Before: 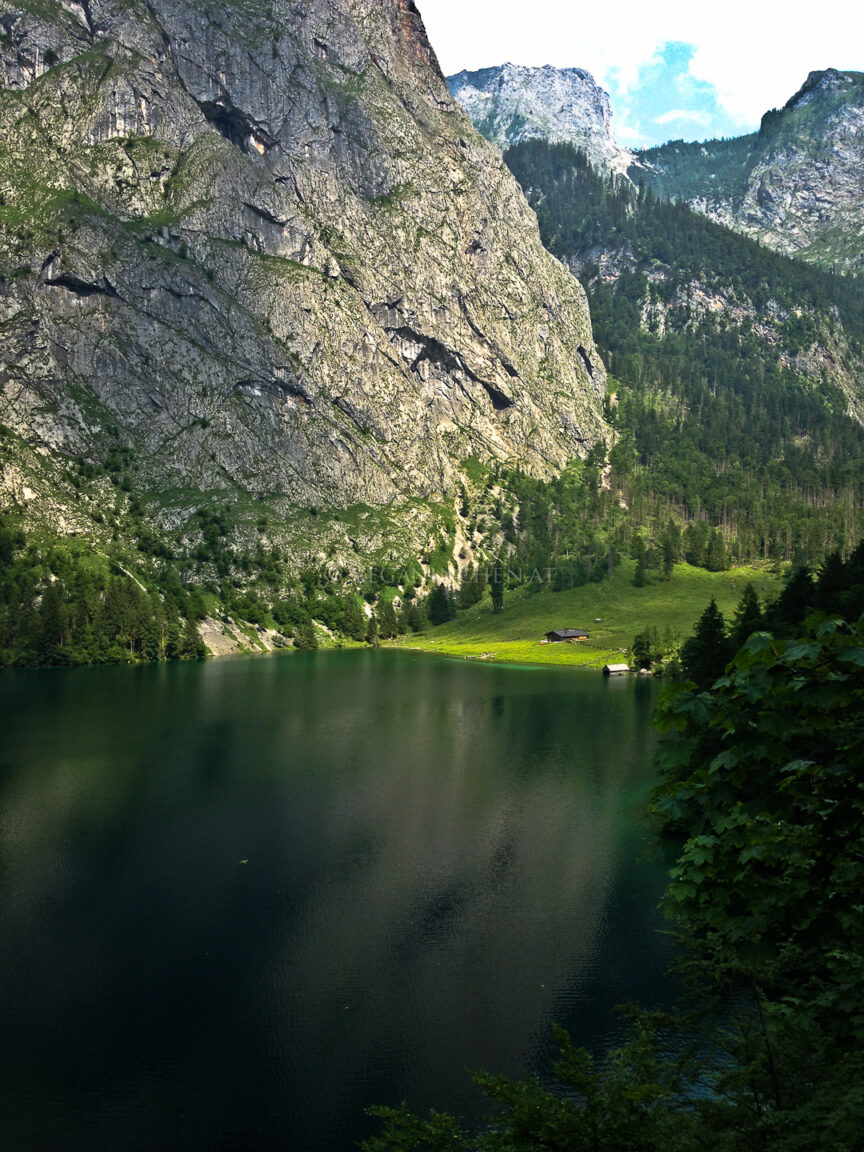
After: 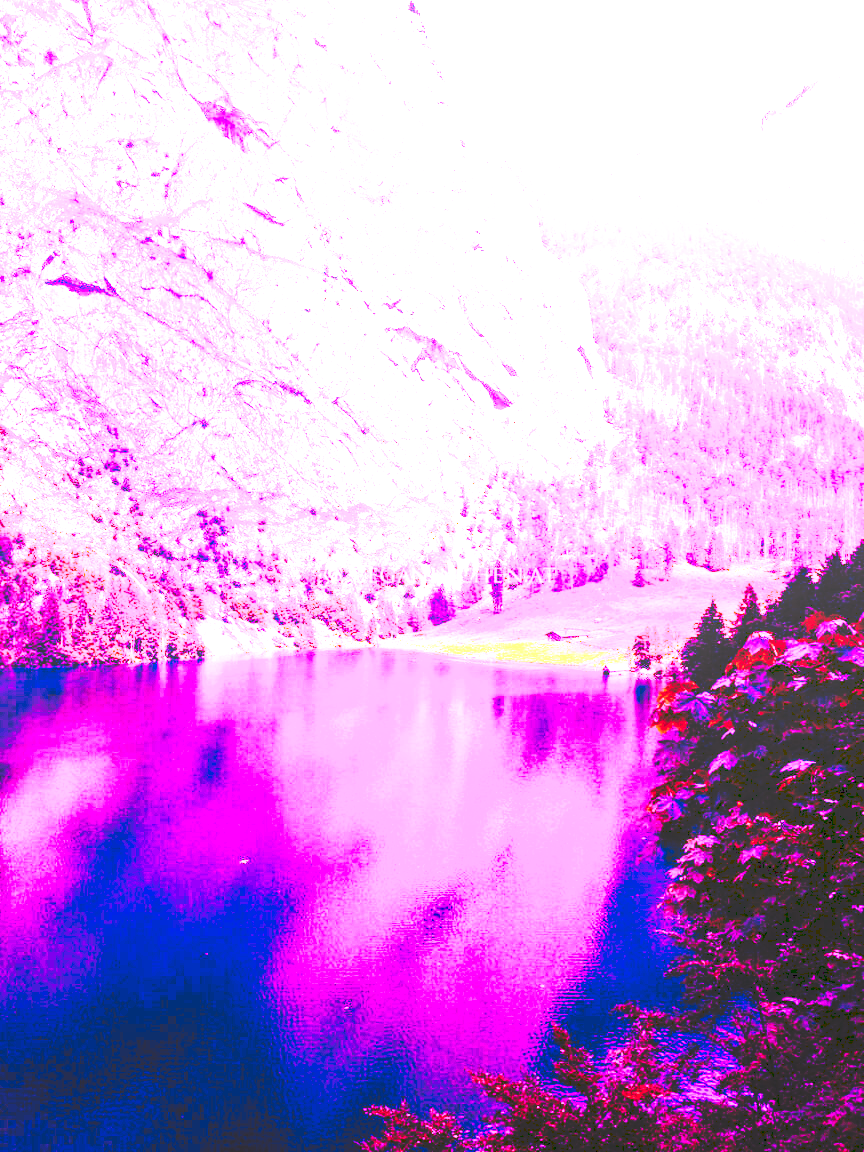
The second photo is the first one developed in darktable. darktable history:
white balance: red 8, blue 8
tone curve: curves: ch0 [(0, 0) (0.003, 0.184) (0.011, 0.184) (0.025, 0.189) (0.044, 0.192) (0.069, 0.194) (0.1, 0.2) (0.136, 0.202) (0.177, 0.206) (0.224, 0.214) (0.277, 0.243) (0.335, 0.297) (0.399, 0.39) (0.468, 0.508) (0.543, 0.653) (0.623, 0.754) (0.709, 0.834) (0.801, 0.887) (0.898, 0.925) (1, 1)], preserve colors none
local contrast: on, module defaults
contrast brightness saturation: contrast 0.03, brightness -0.04
